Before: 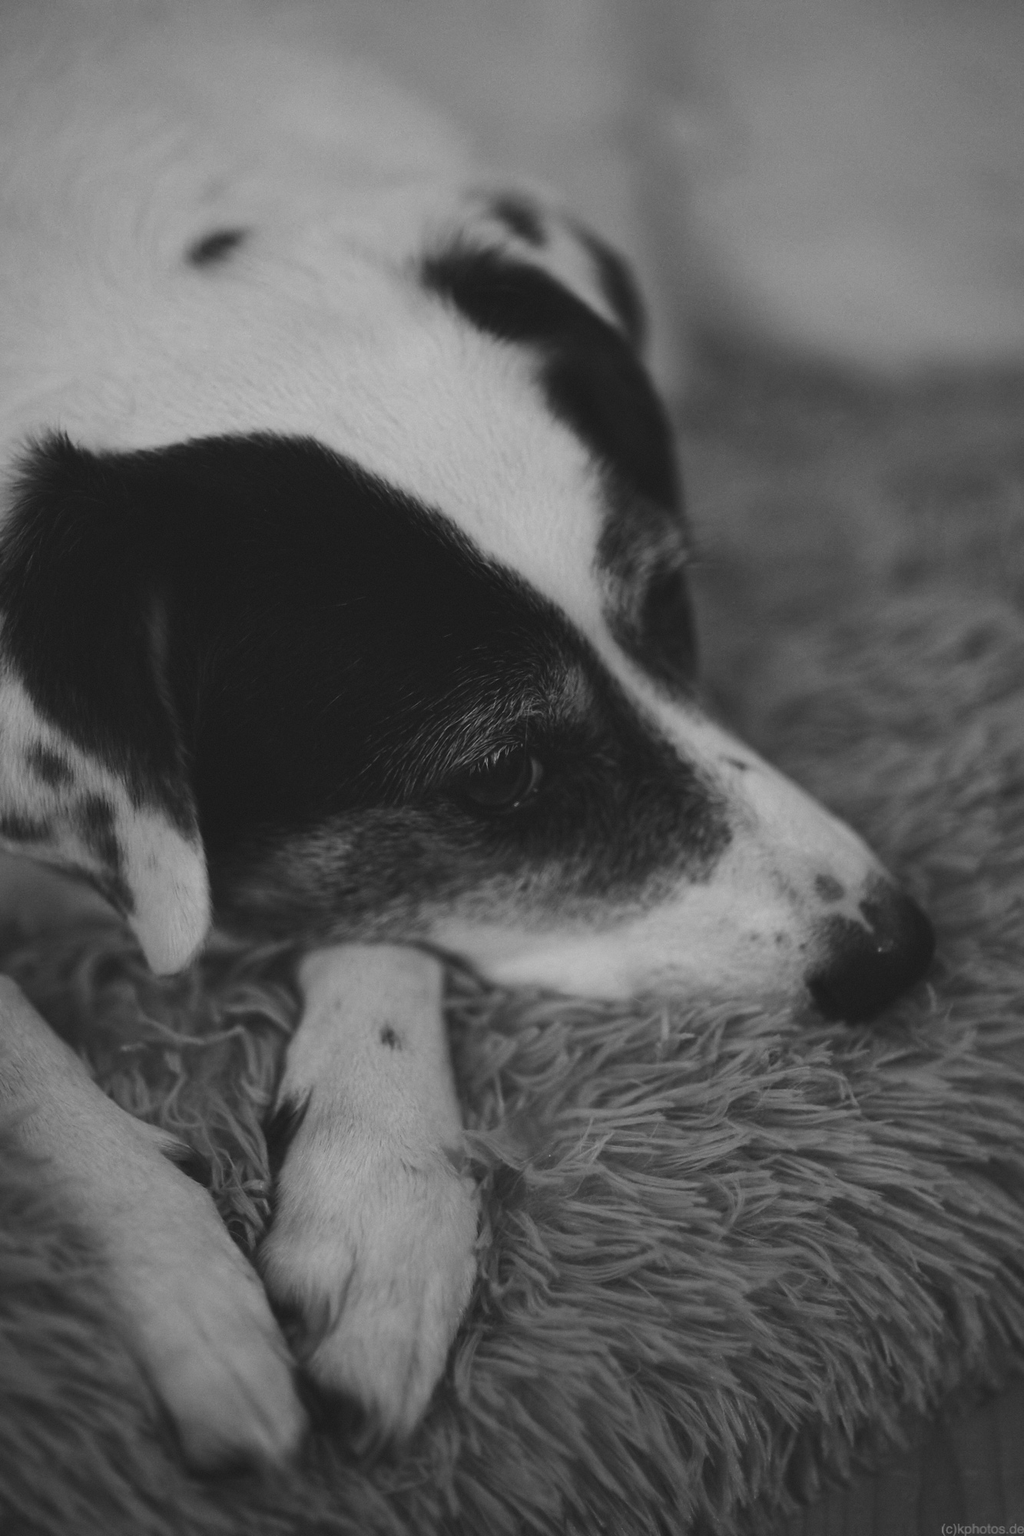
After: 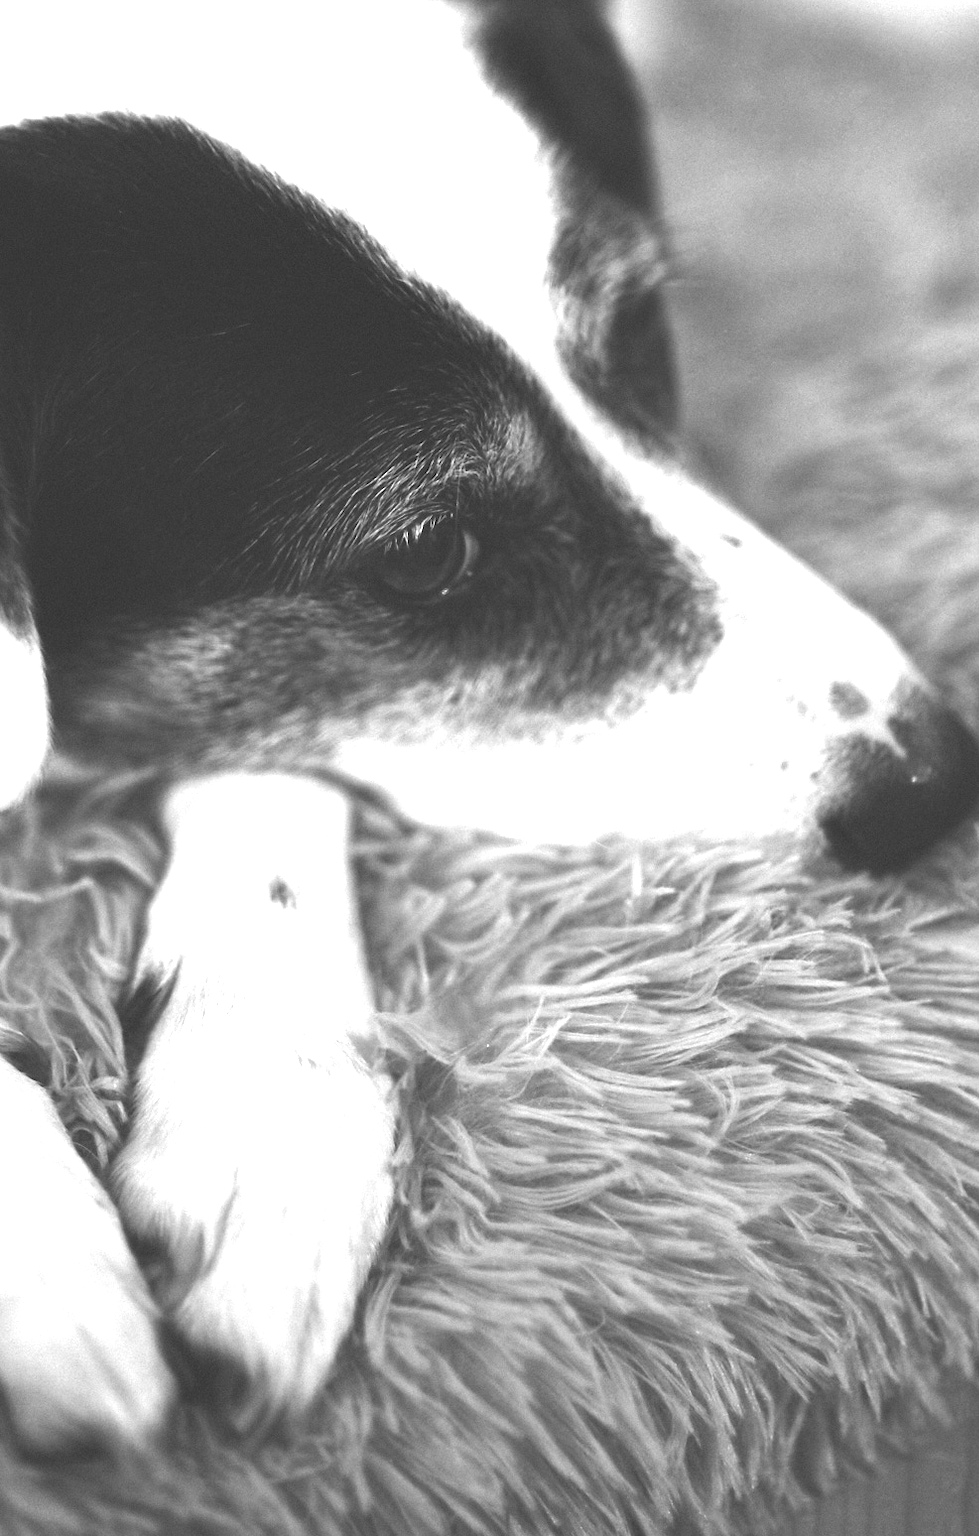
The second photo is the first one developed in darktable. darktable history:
exposure: black level correction 0, exposure 1.932 EV, compensate highlight preservation false
crop: left 16.847%, top 22.58%, right 8.94%
tone equalizer: -8 EV -0.439 EV, -7 EV -0.354 EV, -6 EV -0.363 EV, -5 EV -0.214 EV, -3 EV 0.25 EV, -2 EV 0.346 EV, -1 EV 0.391 EV, +0 EV 0.394 EV, edges refinement/feathering 500, mask exposure compensation -1.57 EV, preserve details guided filter
